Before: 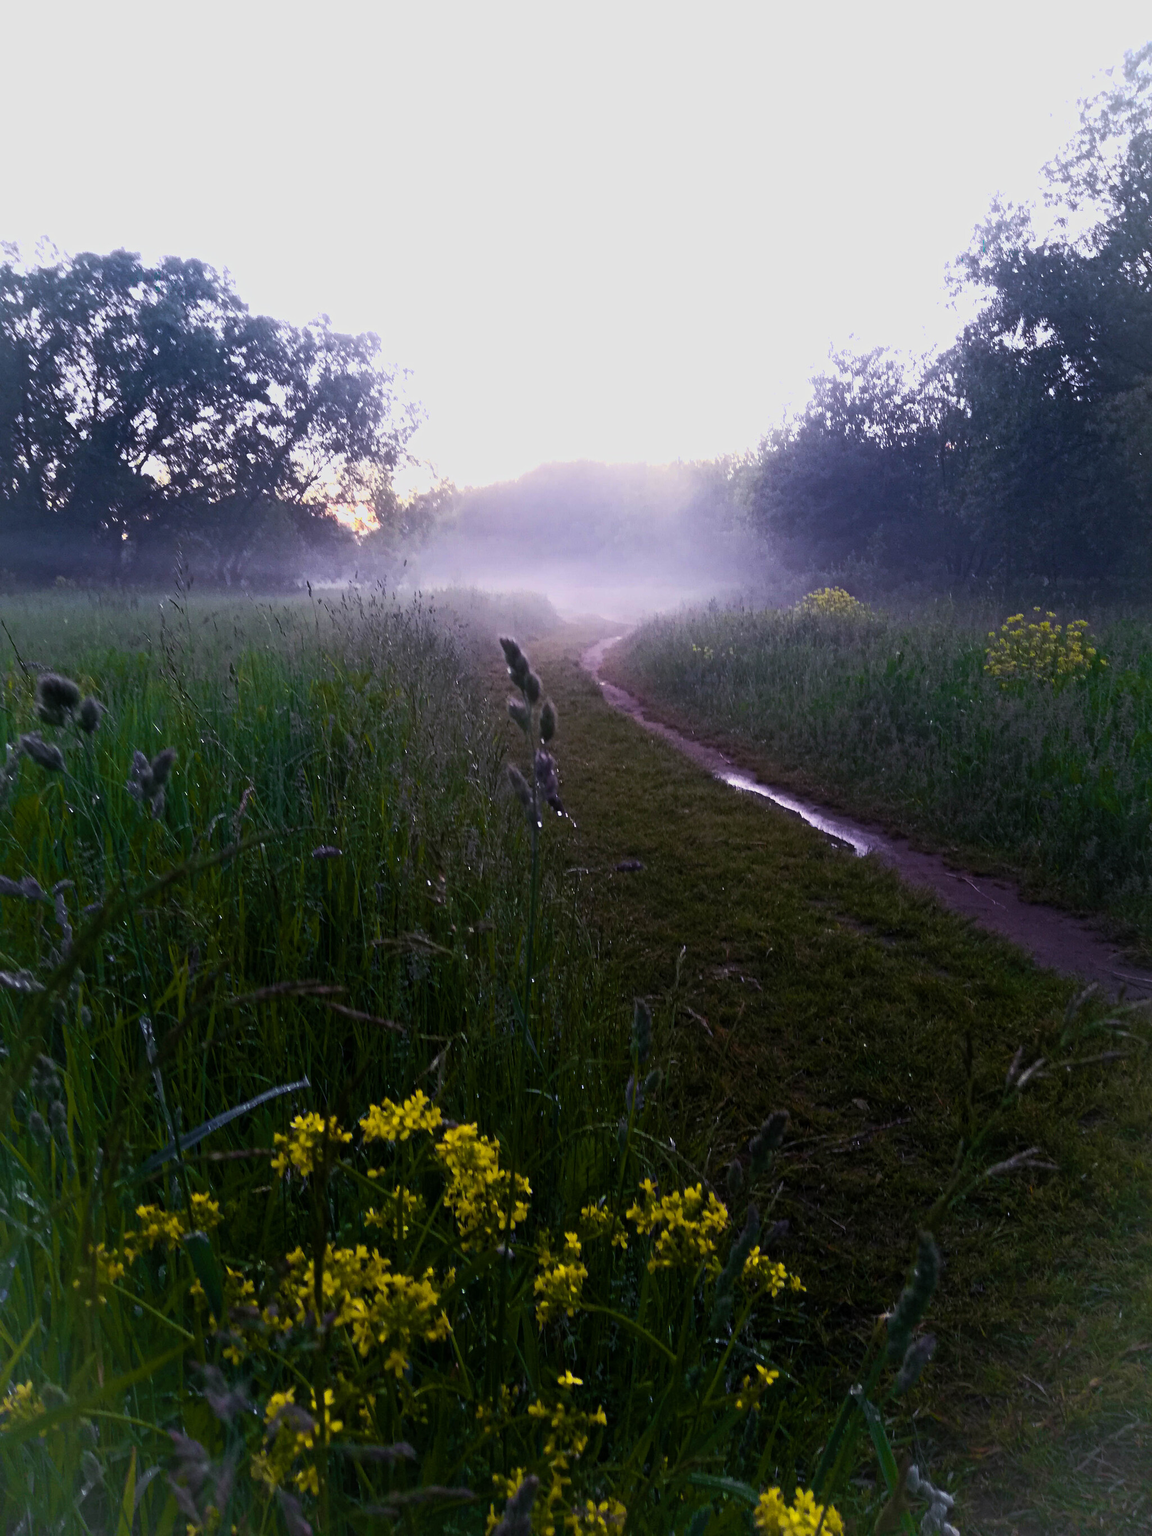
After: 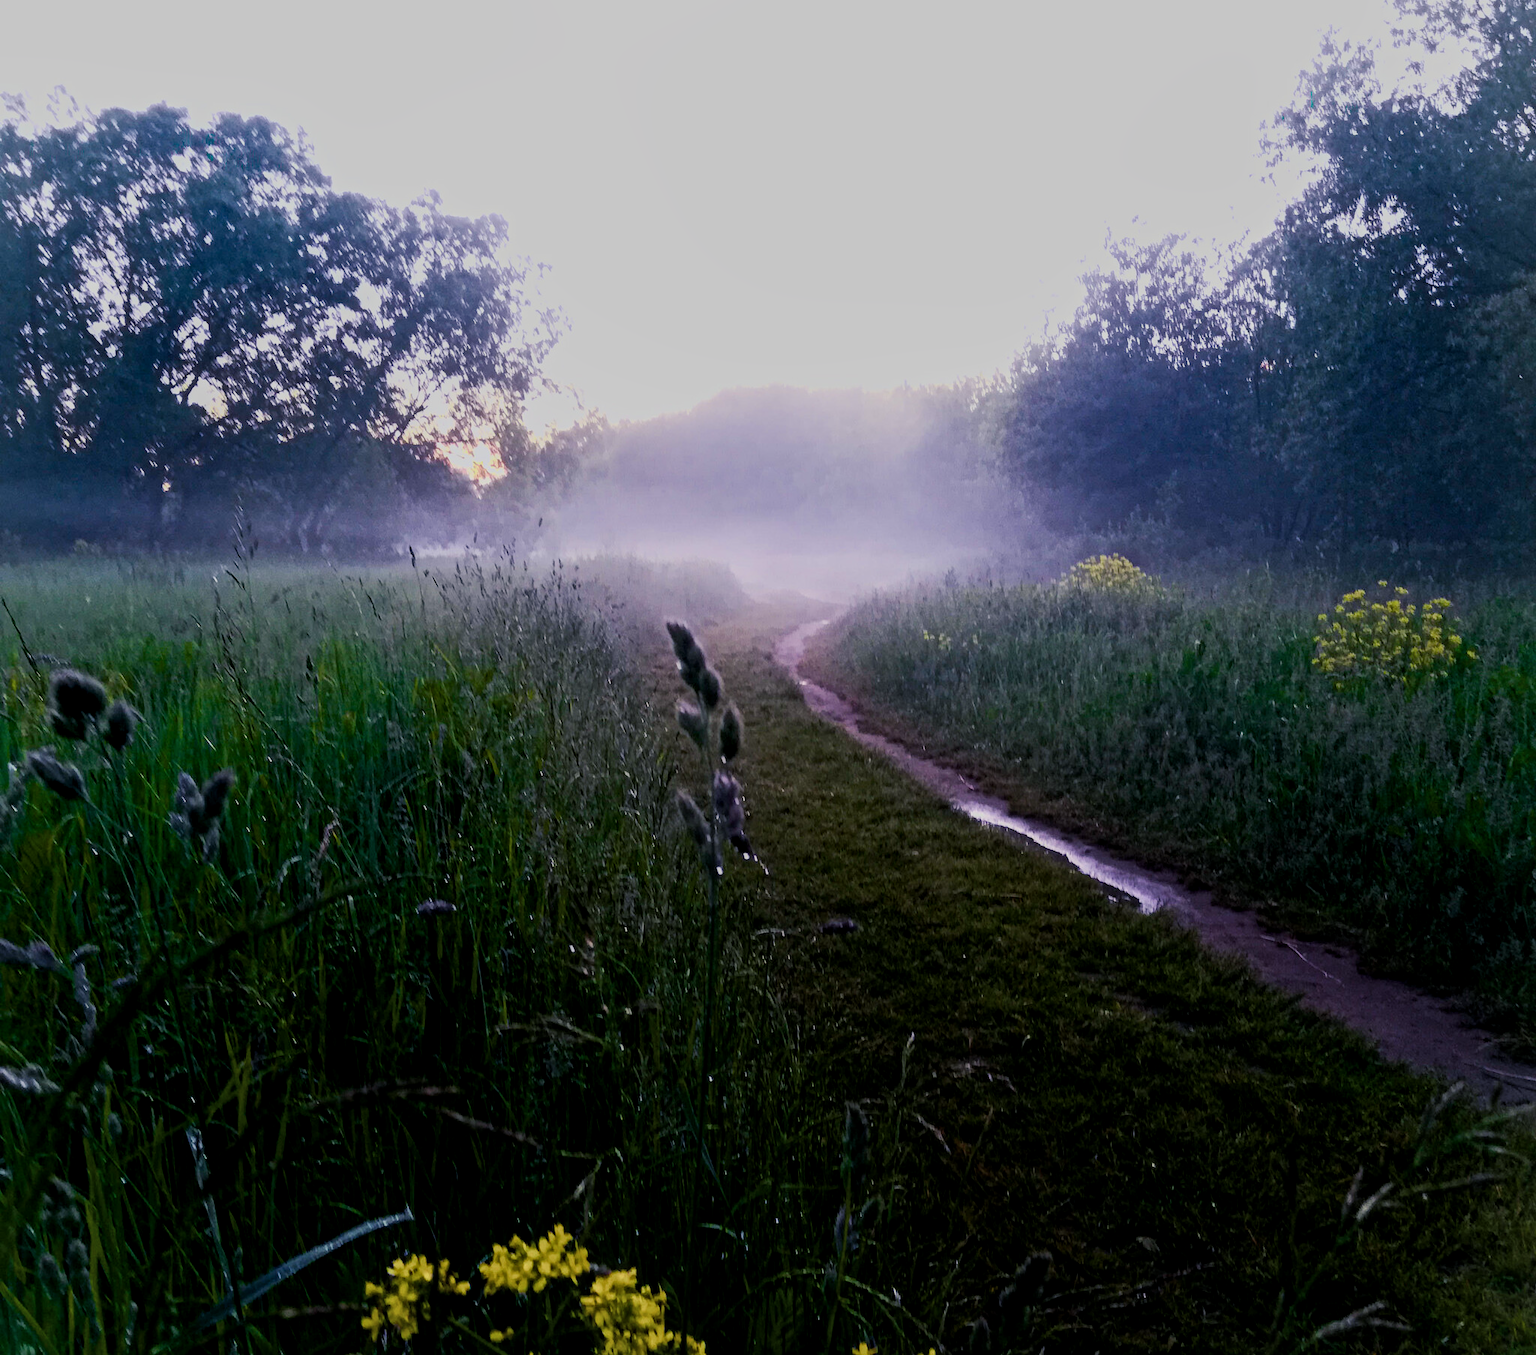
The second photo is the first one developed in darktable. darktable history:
crop: top 11.184%, bottom 22.624%
color balance rgb: shadows lift › luminance -7.746%, shadows lift › chroma 2.413%, shadows lift › hue 165.01°, perceptual saturation grading › global saturation 20%, perceptual saturation grading › highlights -49.004%, perceptual saturation grading › shadows 25.675%, global vibrance 20%
local contrast: detail 130%
filmic rgb: black relative exposure -7.65 EV, white relative exposure 4.56 EV, hardness 3.61, color science v6 (2022)
